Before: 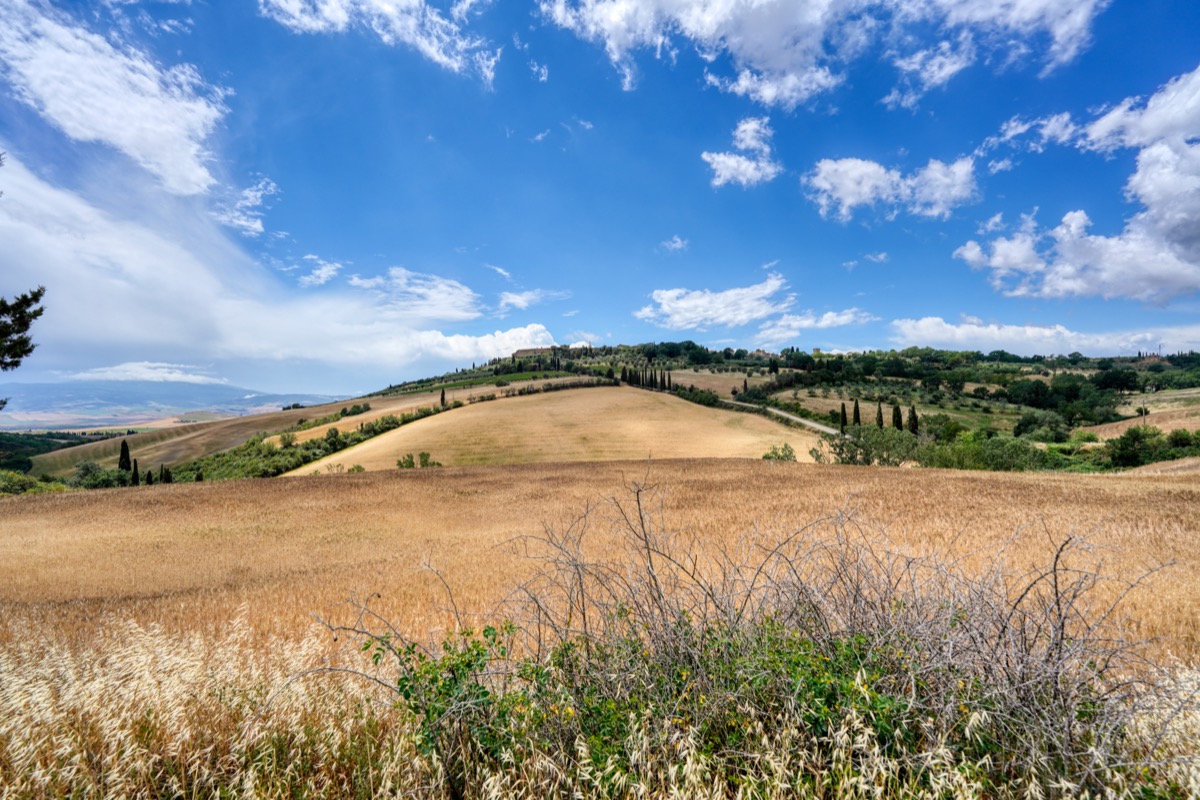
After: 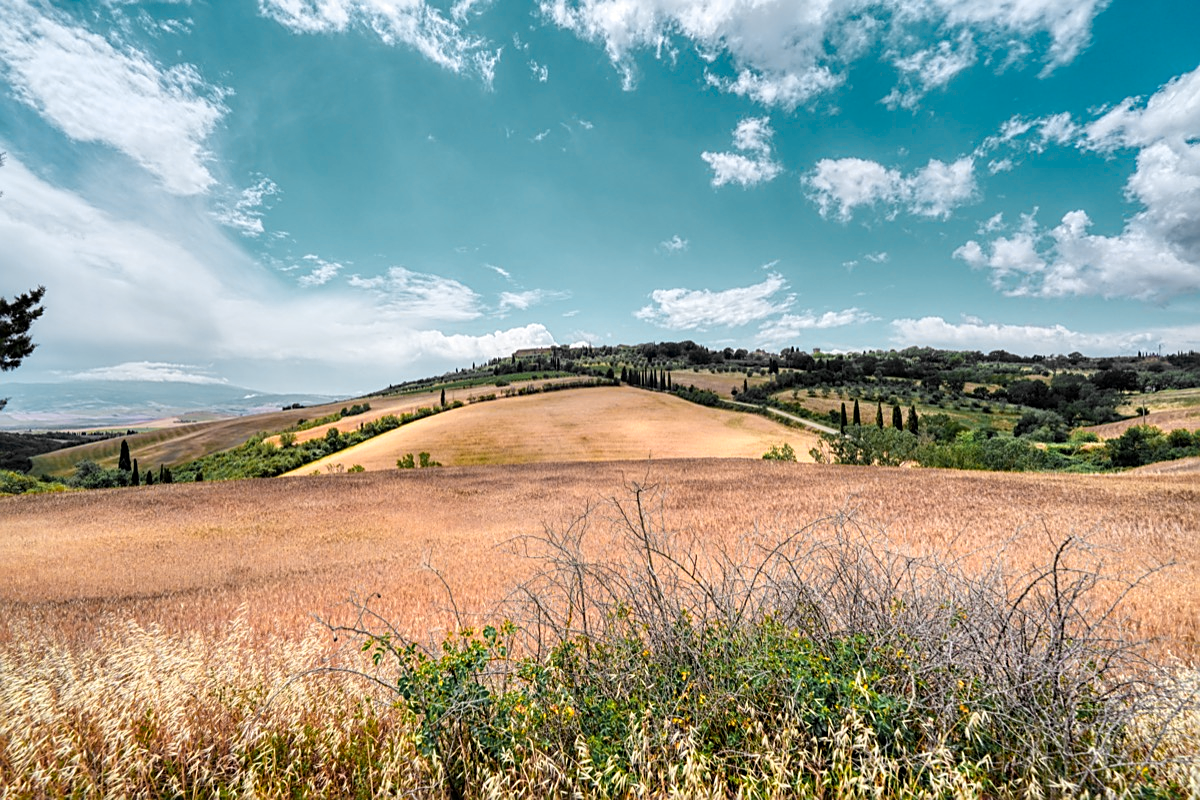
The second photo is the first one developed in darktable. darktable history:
white balance: red 1, blue 1
sharpen: on, module defaults
color zones: curves: ch0 [(0.257, 0.558) (0.75, 0.565)]; ch1 [(0.004, 0.857) (0.14, 0.416) (0.257, 0.695) (0.442, 0.032) (0.736, 0.266) (0.891, 0.741)]; ch2 [(0, 0.623) (0.112, 0.436) (0.271, 0.474) (0.516, 0.64) (0.743, 0.286)]
